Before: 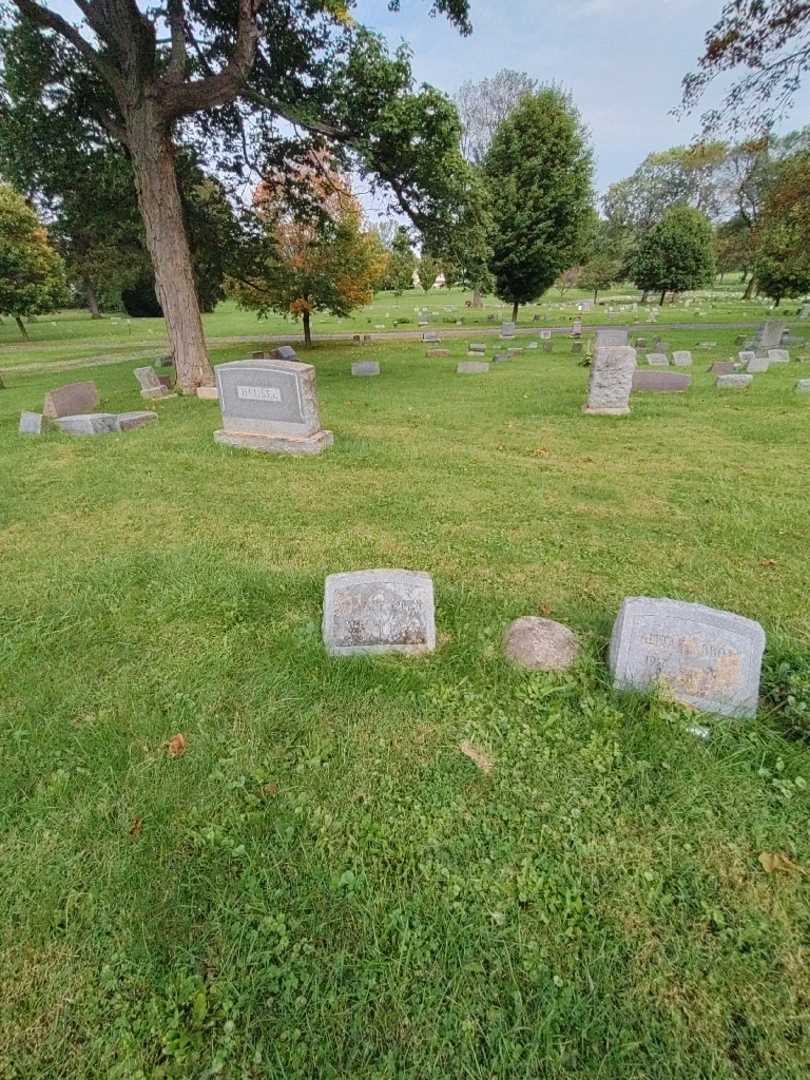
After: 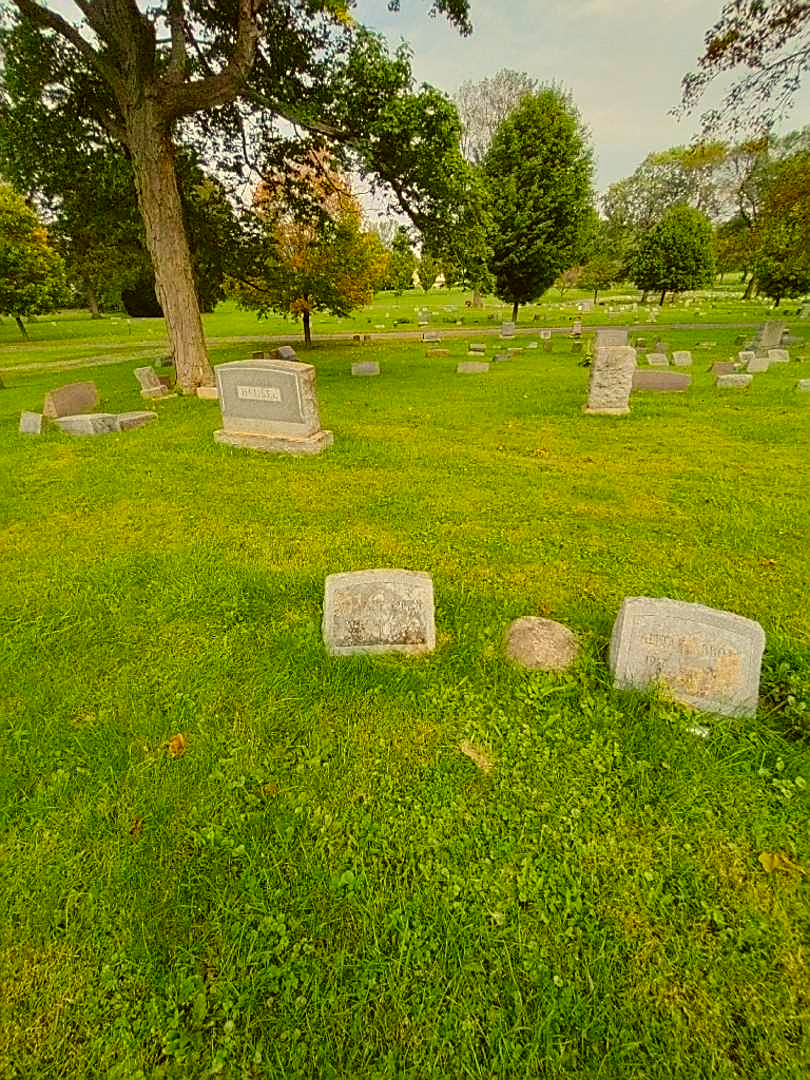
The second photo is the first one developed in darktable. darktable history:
color balance rgb: perceptual saturation grading › global saturation 20%, global vibrance 20%
sharpen: on, module defaults
color correction: highlights a* 0.162, highlights b* 29.53, shadows a* -0.162, shadows b* 21.09
